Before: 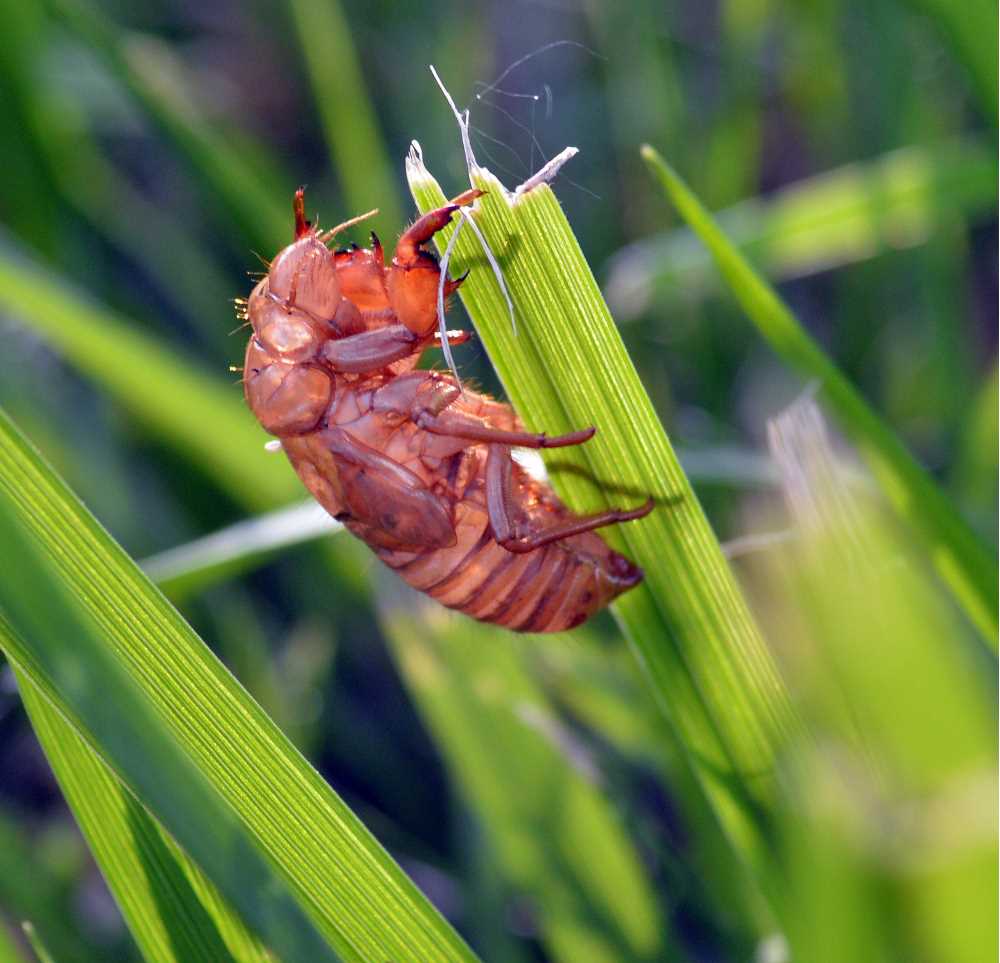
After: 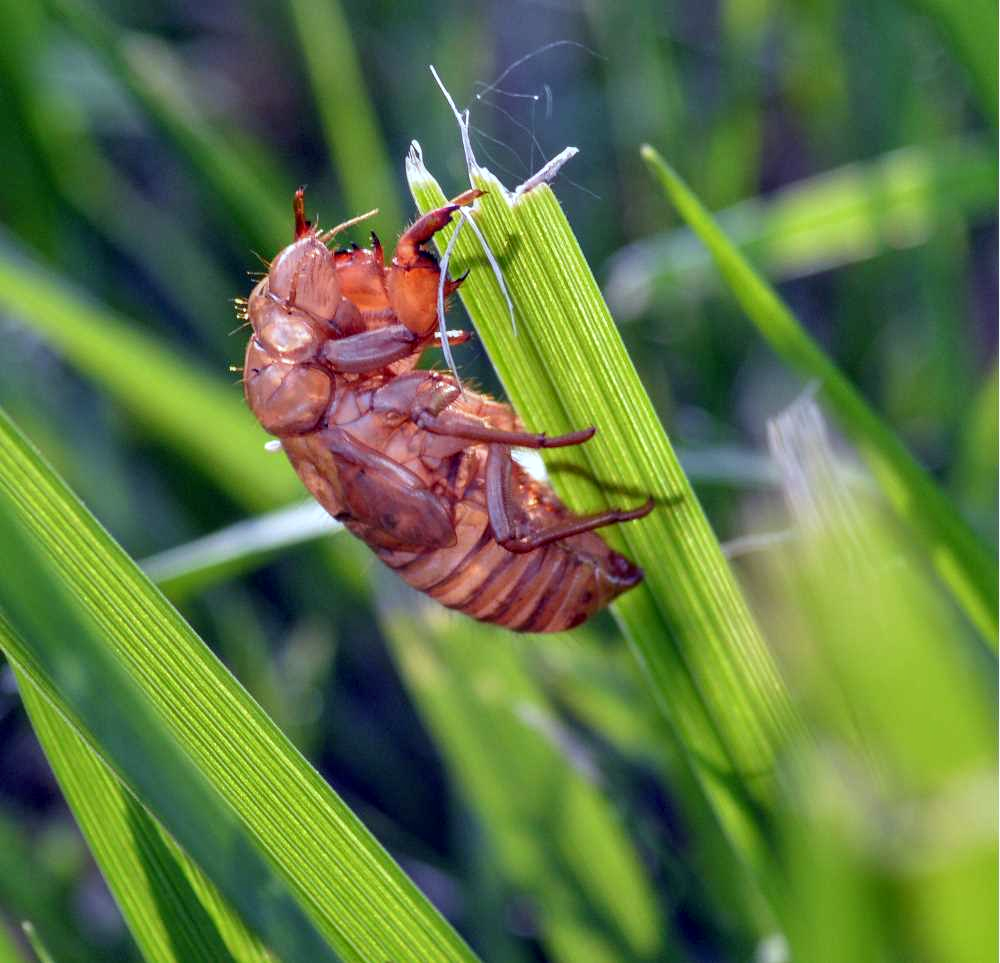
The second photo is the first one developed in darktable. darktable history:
white balance: red 0.925, blue 1.046
local contrast: on, module defaults
